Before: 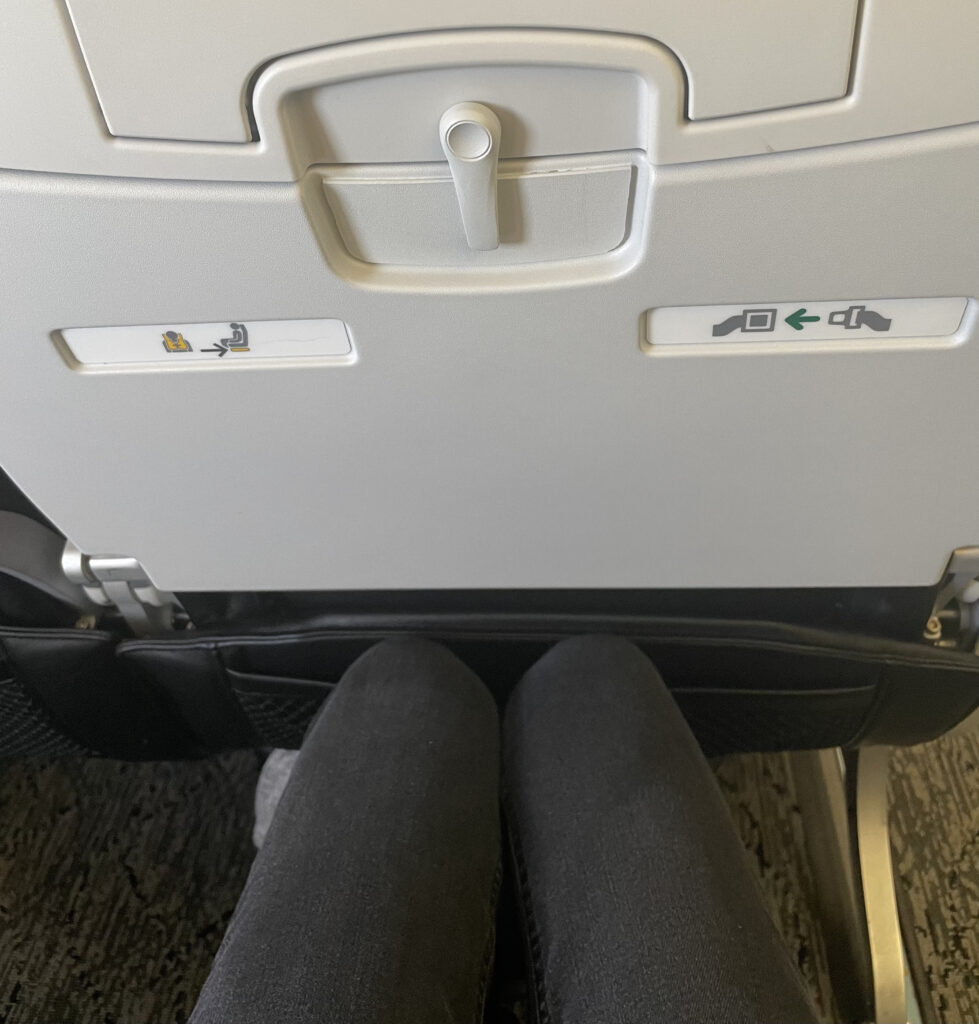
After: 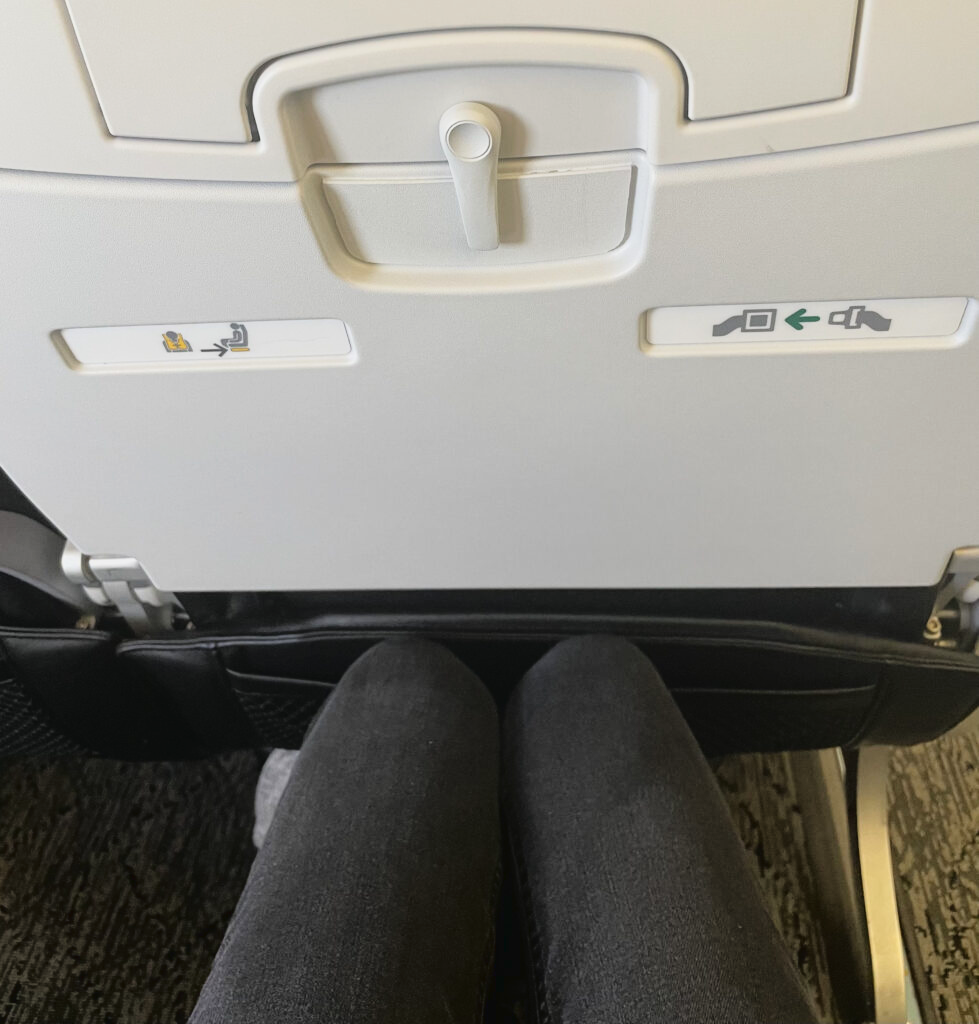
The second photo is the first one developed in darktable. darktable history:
tone curve: curves: ch0 [(0, 0.022) (0.114, 0.088) (0.282, 0.316) (0.446, 0.511) (0.613, 0.693) (0.786, 0.843) (0.999, 0.949)]; ch1 [(0, 0) (0.395, 0.343) (0.463, 0.427) (0.486, 0.474) (0.503, 0.5) (0.535, 0.522) (0.555, 0.566) (0.594, 0.614) (0.755, 0.793) (1, 1)]; ch2 [(0, 0) (0.369, 0.388) (0.449, 0.431) (0.501, 0.5) (0.528, 0.517) (0.561, 0.59) (0.612, 0.646) (0.697, 0.721) (1, 1)], color space Lab, linked channels, preserve colors none
